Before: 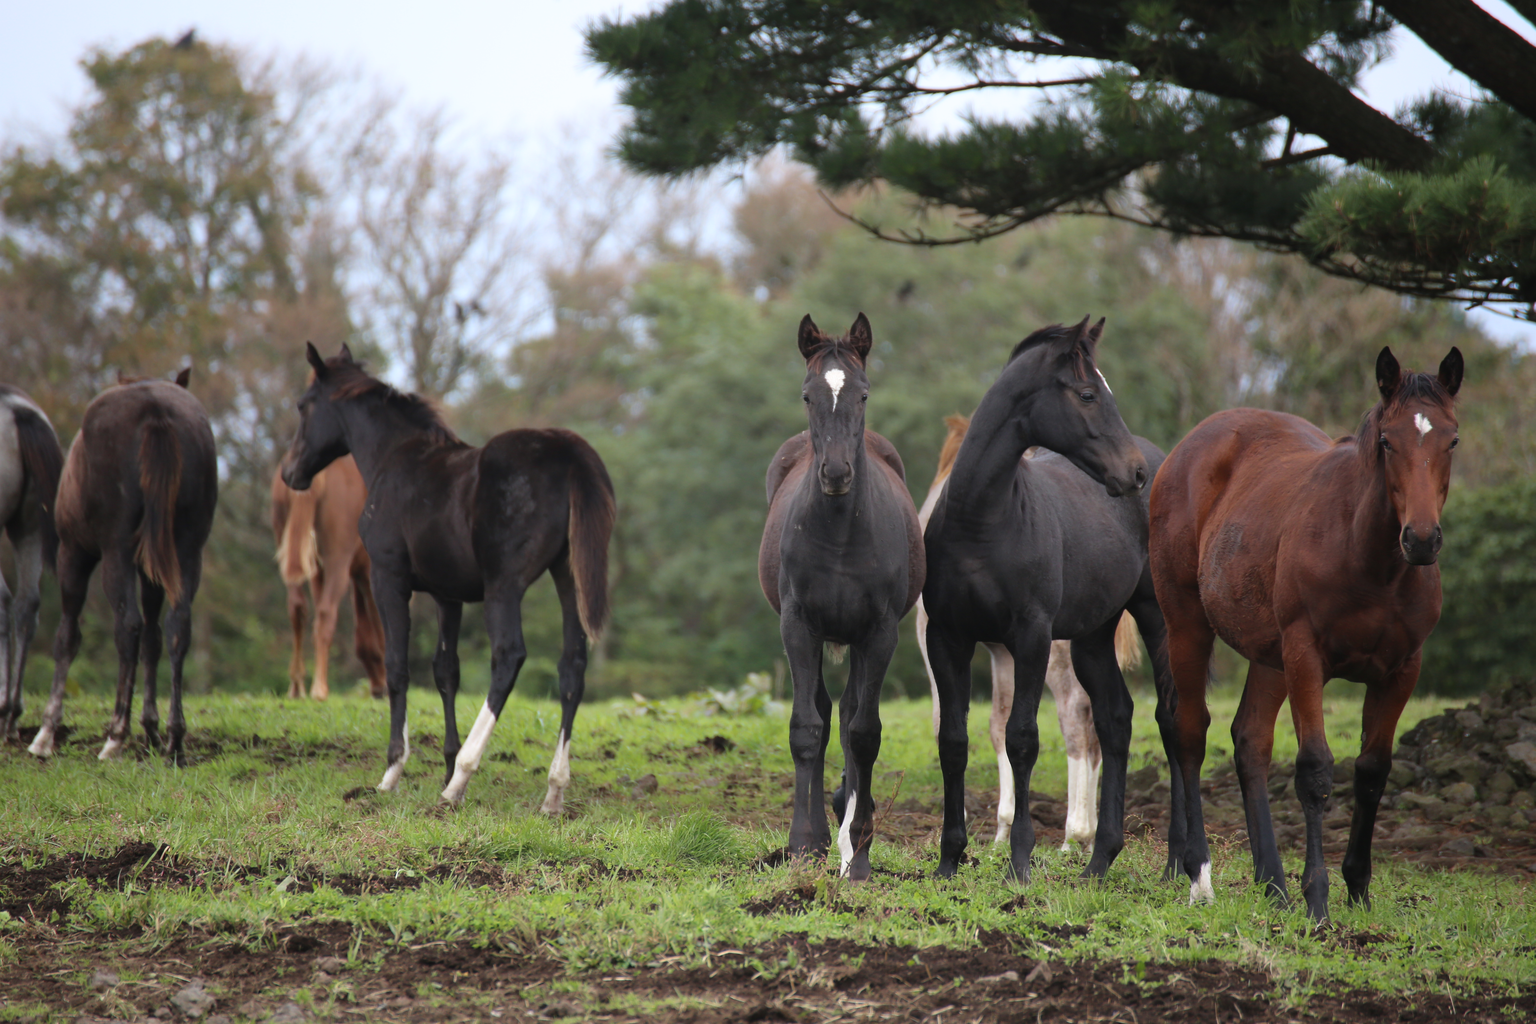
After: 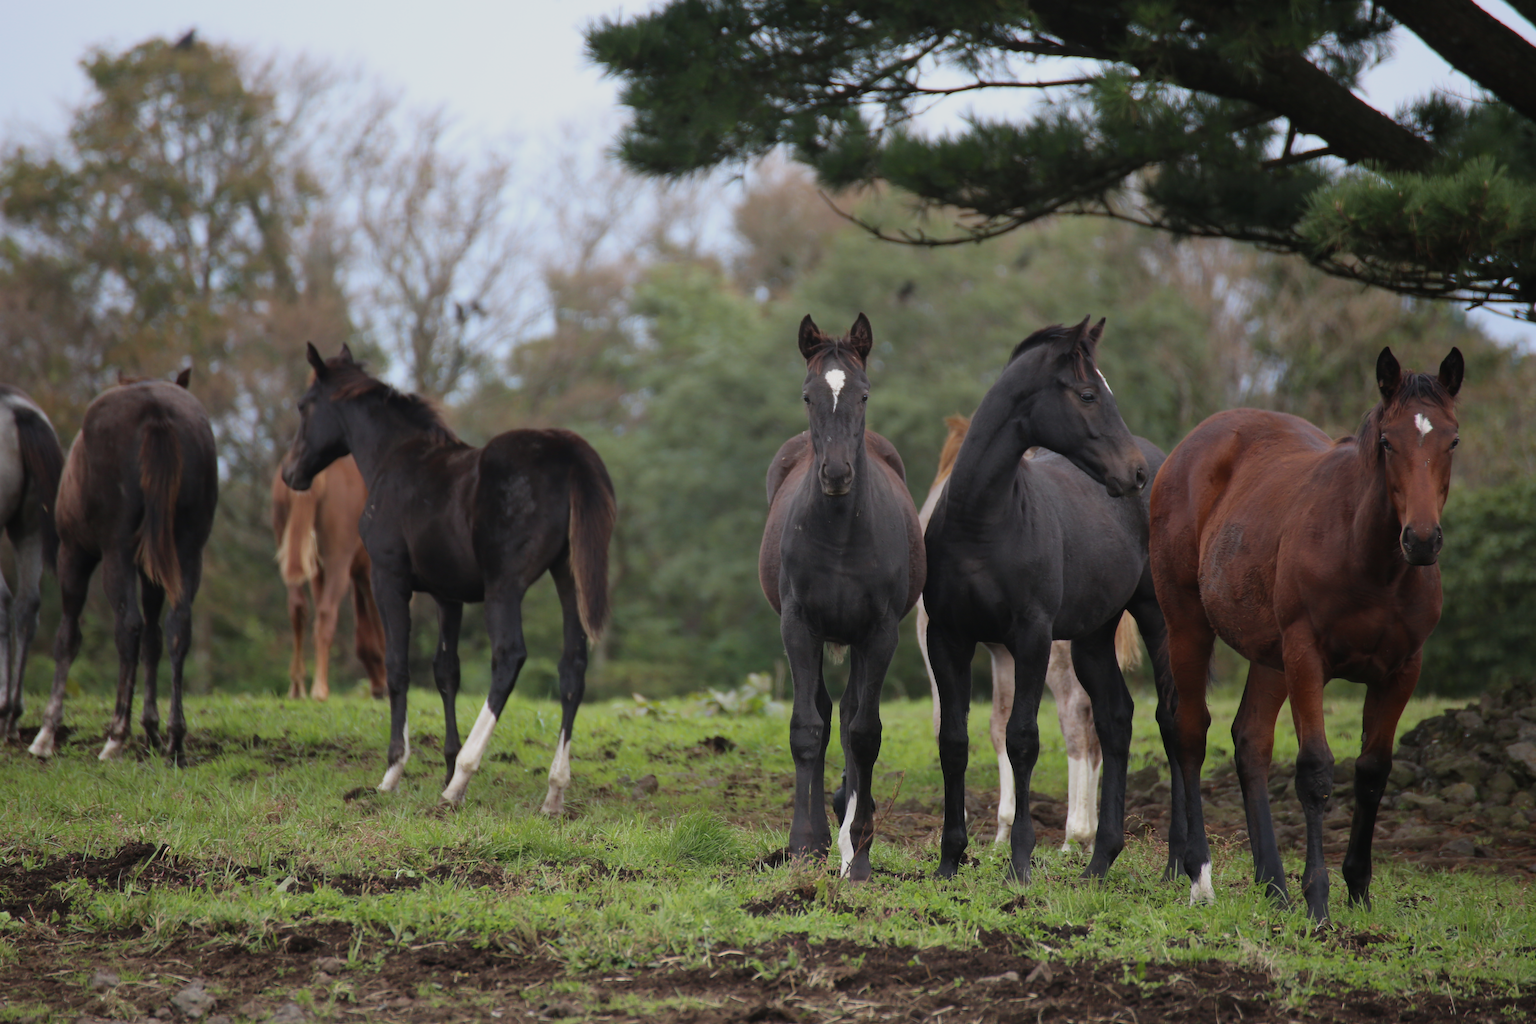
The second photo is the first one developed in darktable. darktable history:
exposure: exposure -0.389 EV, compensate highlight preservation false
